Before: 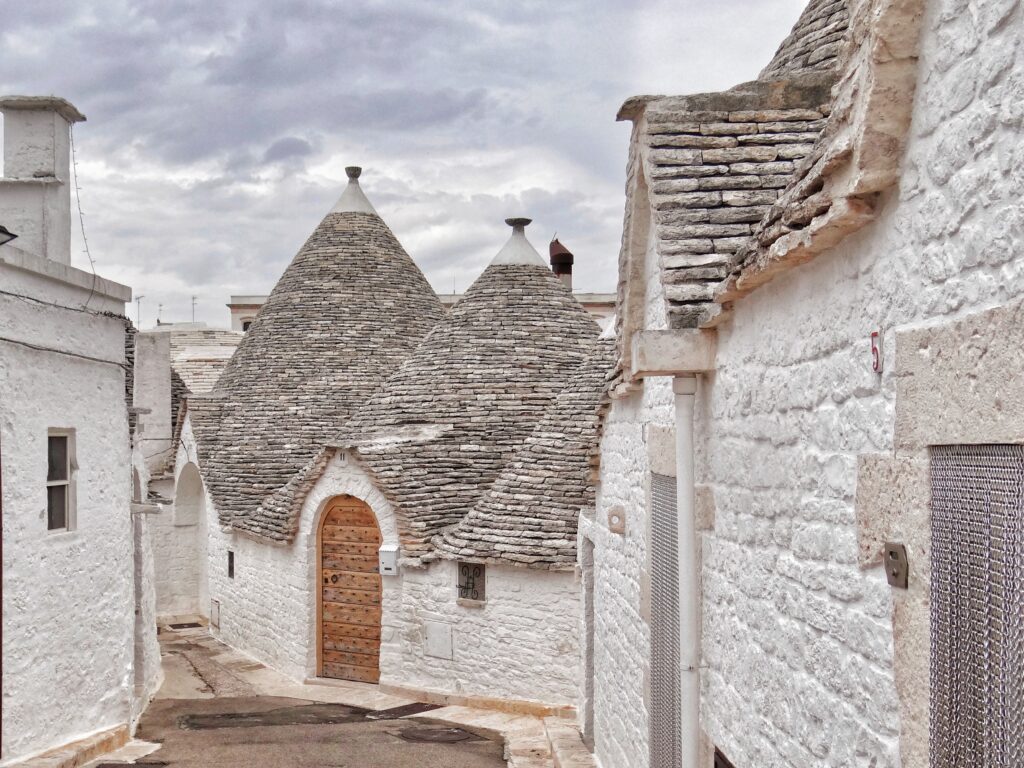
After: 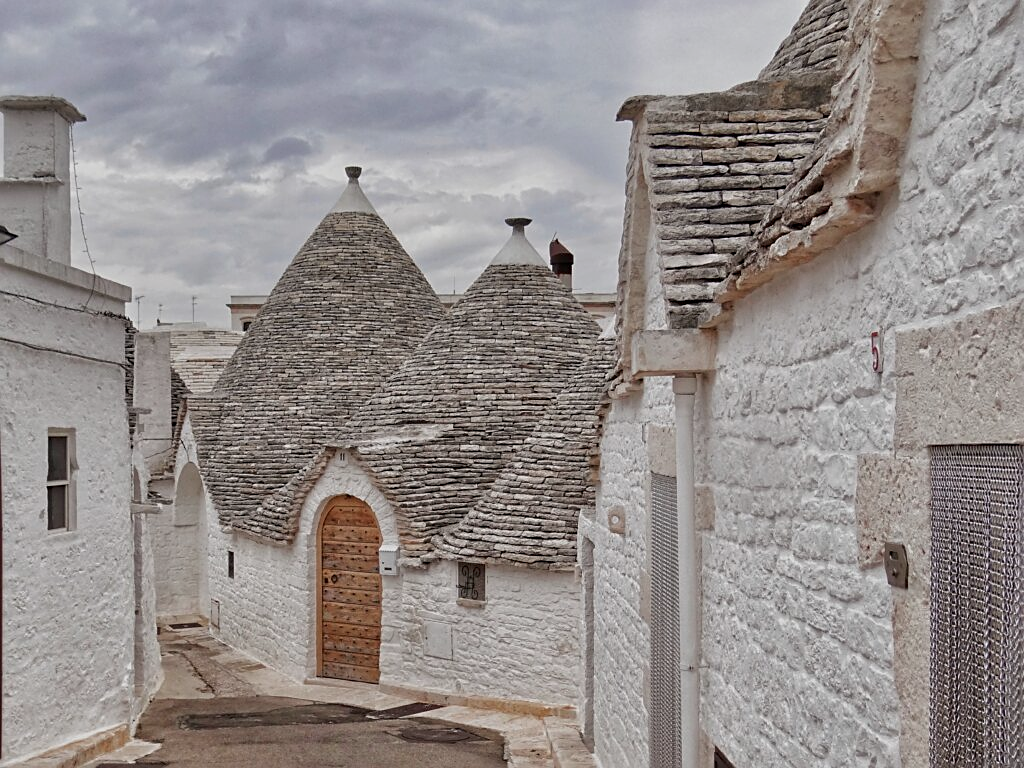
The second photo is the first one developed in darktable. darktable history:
exposure: exposure -0.582 EV, compensate highlight preservation false
sharpen: on, module defaults
